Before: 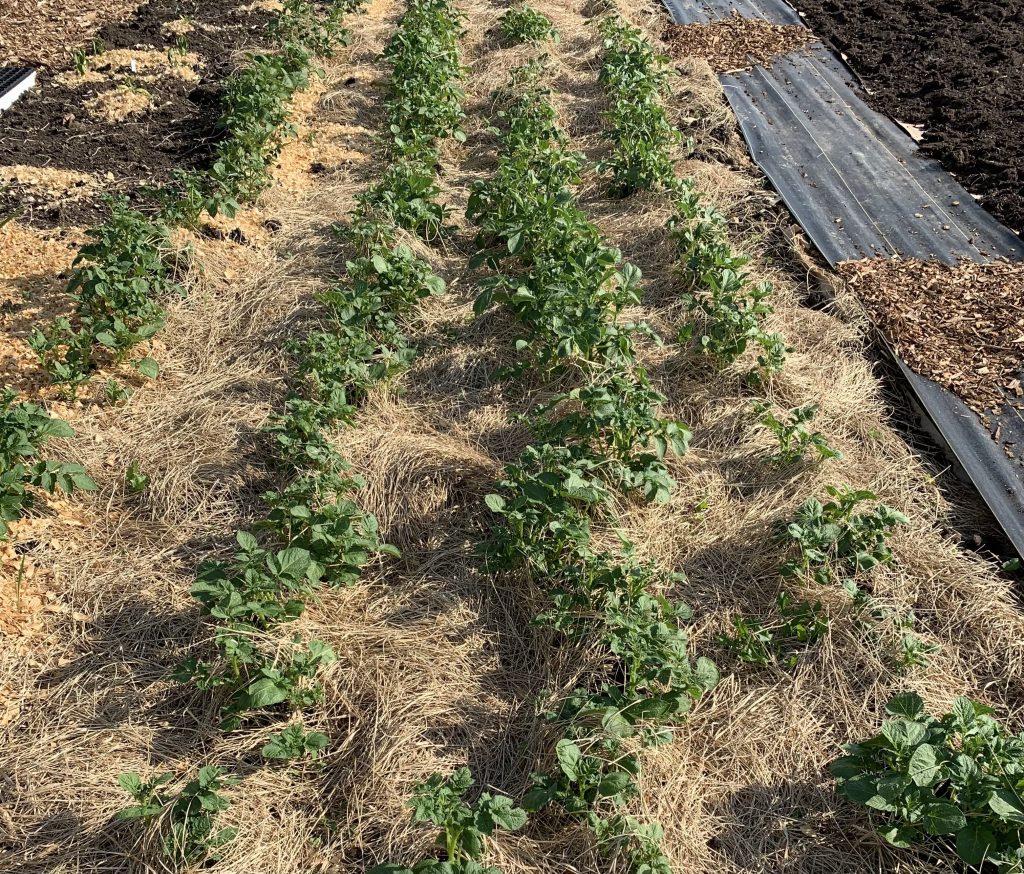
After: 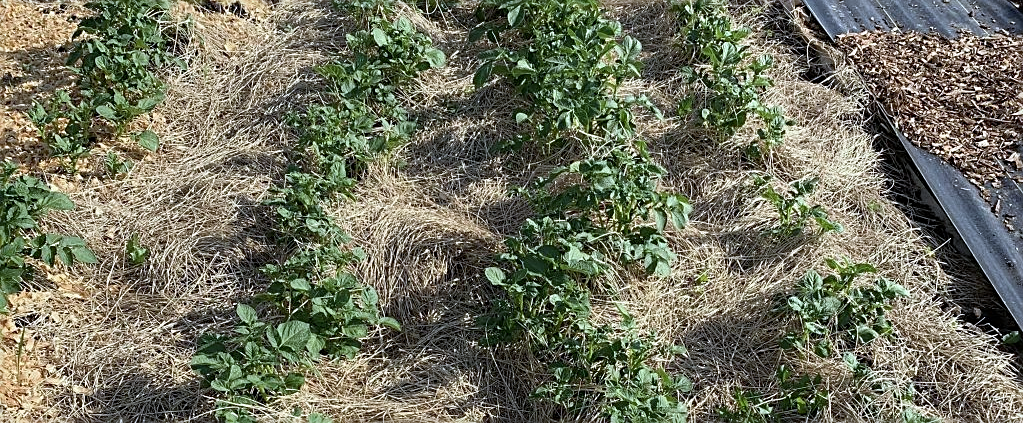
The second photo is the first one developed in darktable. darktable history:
crop and rotate: top 26.056%, bottom 25.543%
sharpen: on, module defaults
white balance: red 0.931, blue 1.11
